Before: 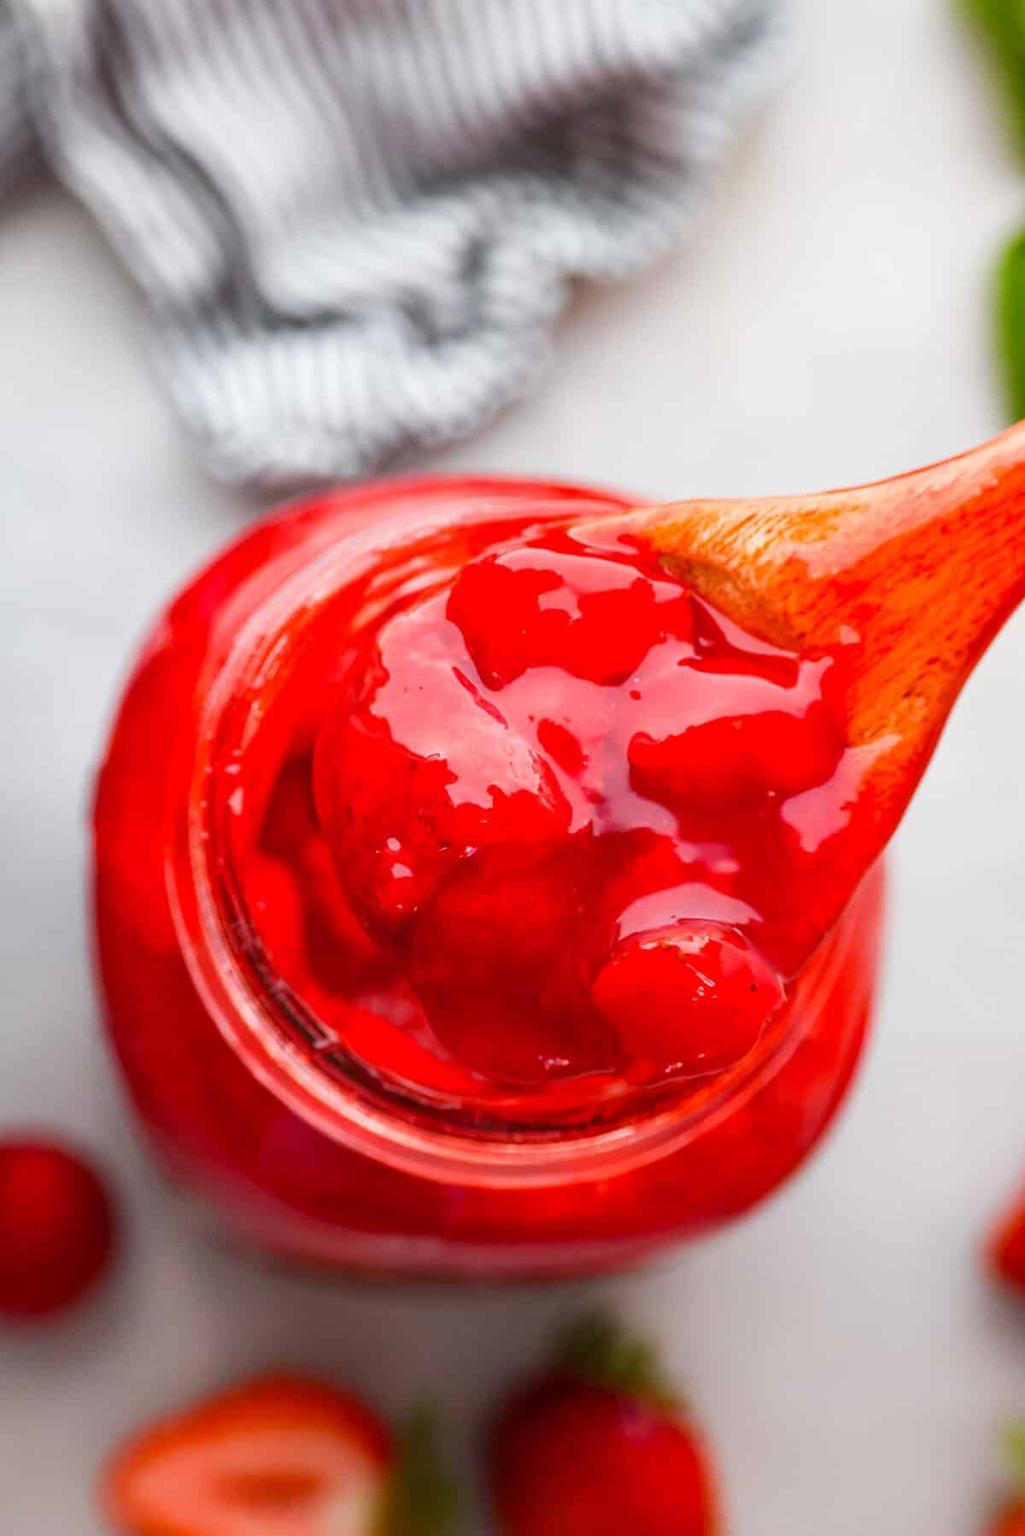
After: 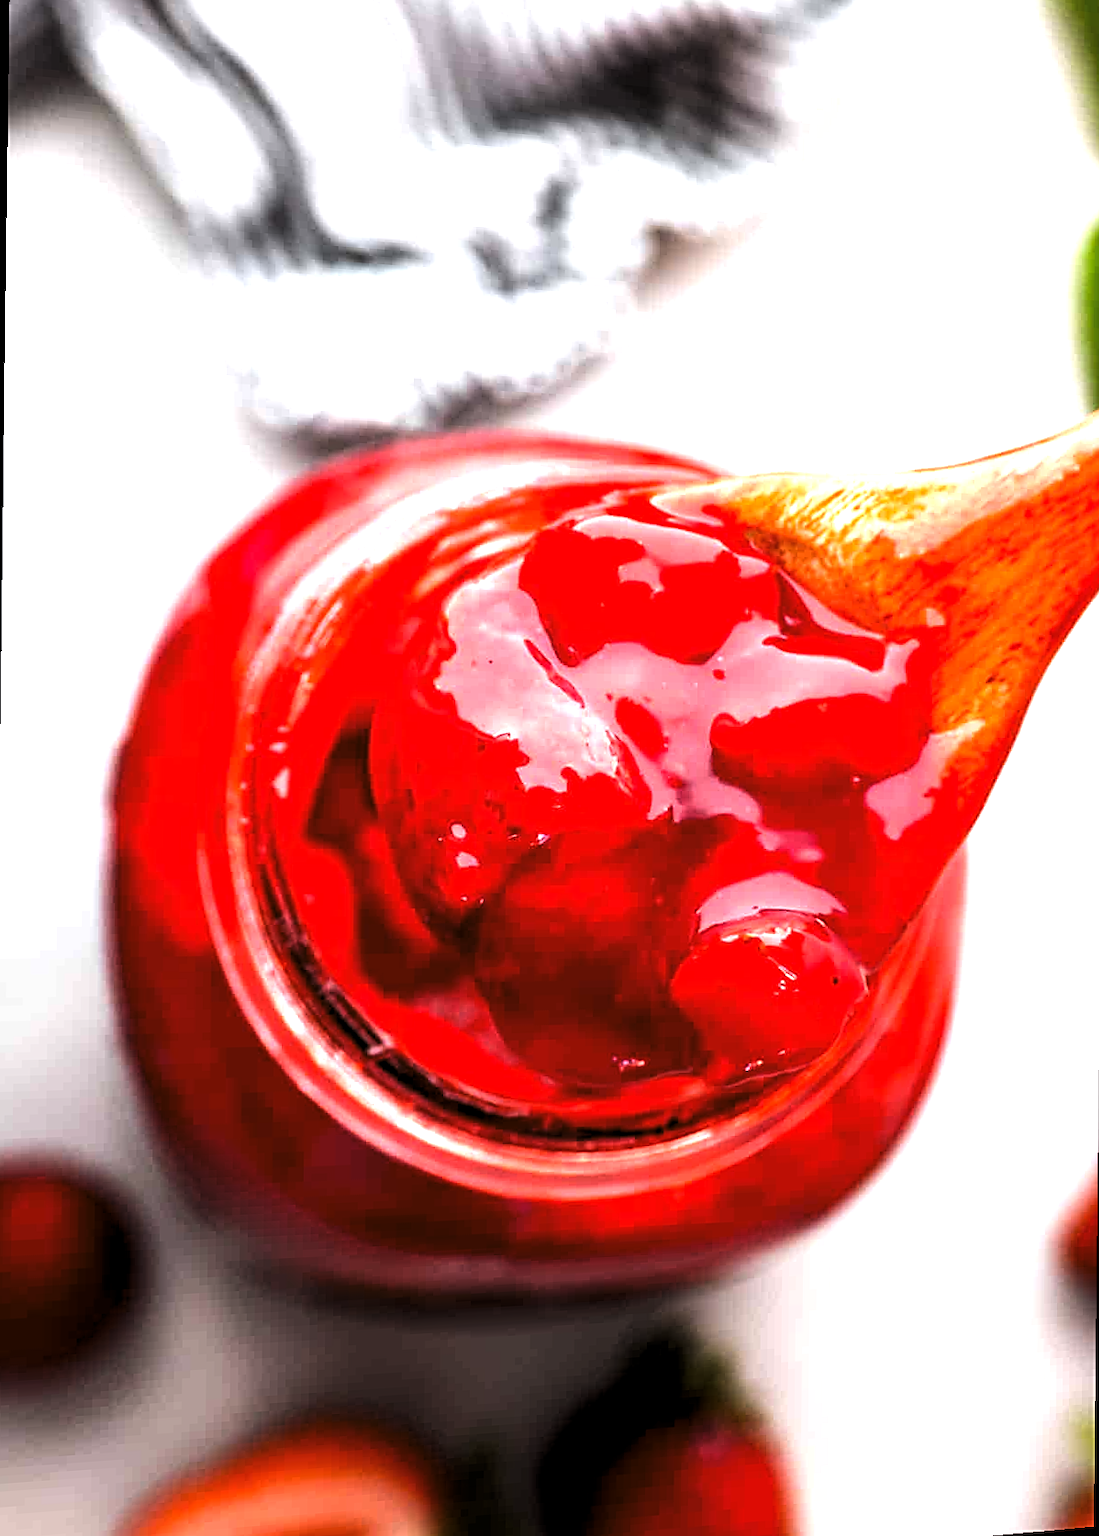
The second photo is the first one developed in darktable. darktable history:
sharpen: on, module defaults
rotate and perspective: rotation 0.679°, lens shift (horizontal) 0.136, crop left 0.009, crop right 0.991, crop top 0.078, crop bottom 0.95
tone equalizer: -8 EV -0.75 EV, -7 EV -0.7 EV, -6 EV -0.6 EV, -5 EV -0.4 EV, -3 EV 0.4 EV, -2 EV 0.6 EV, -1 EV 0.7 EV, +0 EV 0.75 EV, edges refinement/feathering 500, mask exposure compensation -1.57 EV, preserve details no
levels: levels [0.129, 0.519, 0.867]
